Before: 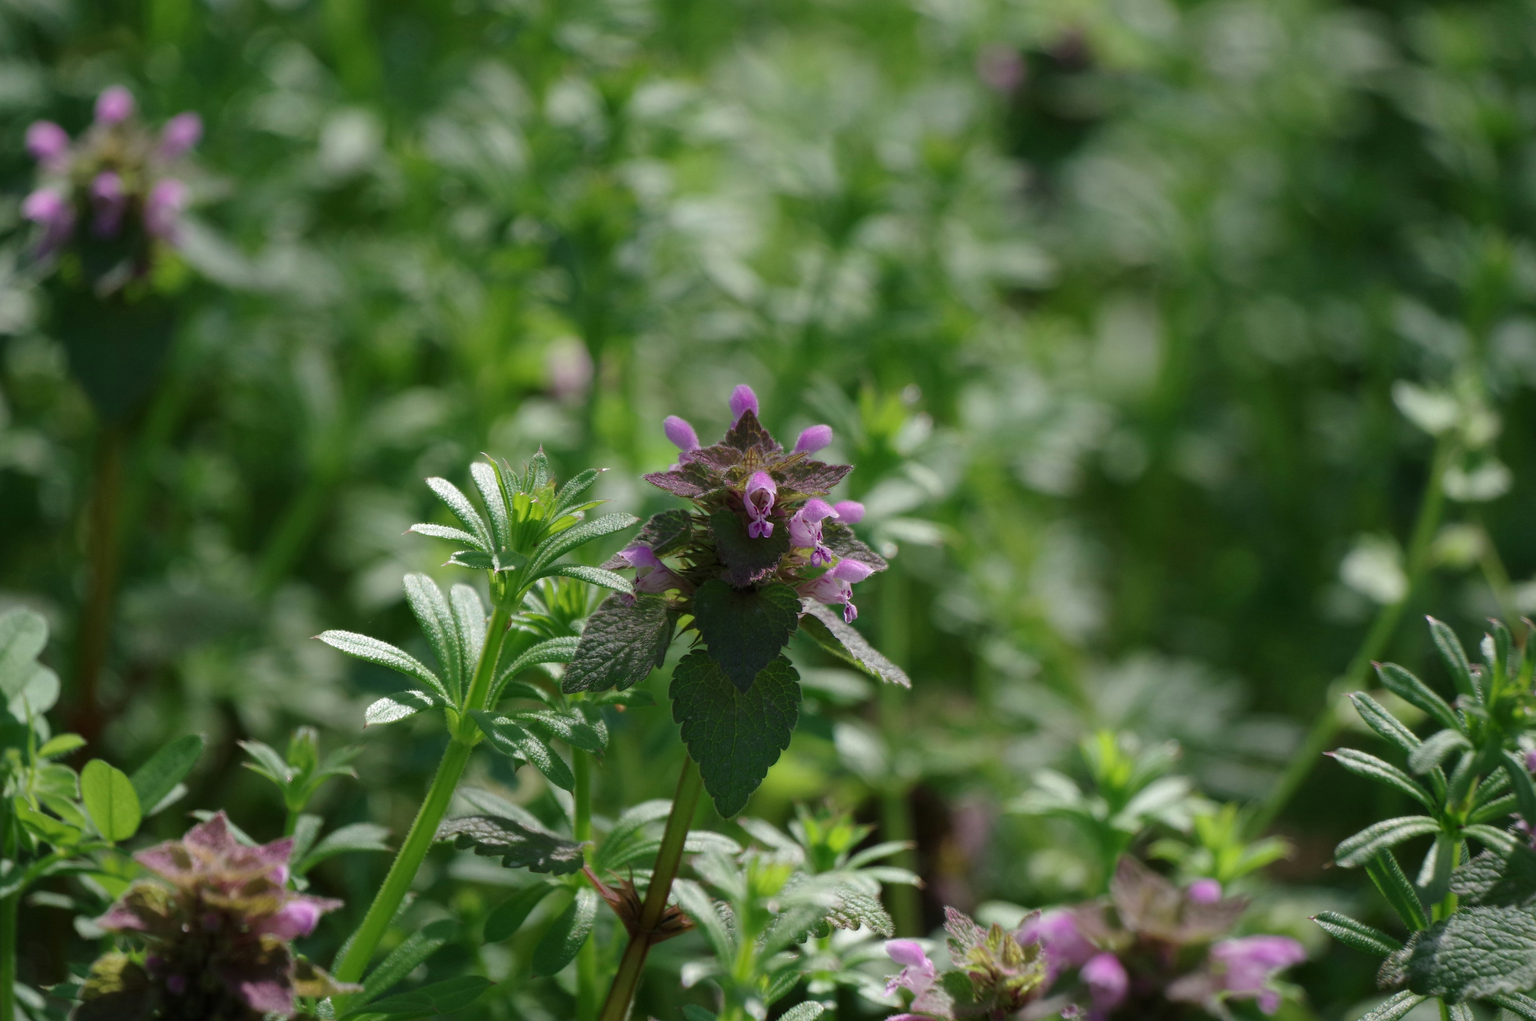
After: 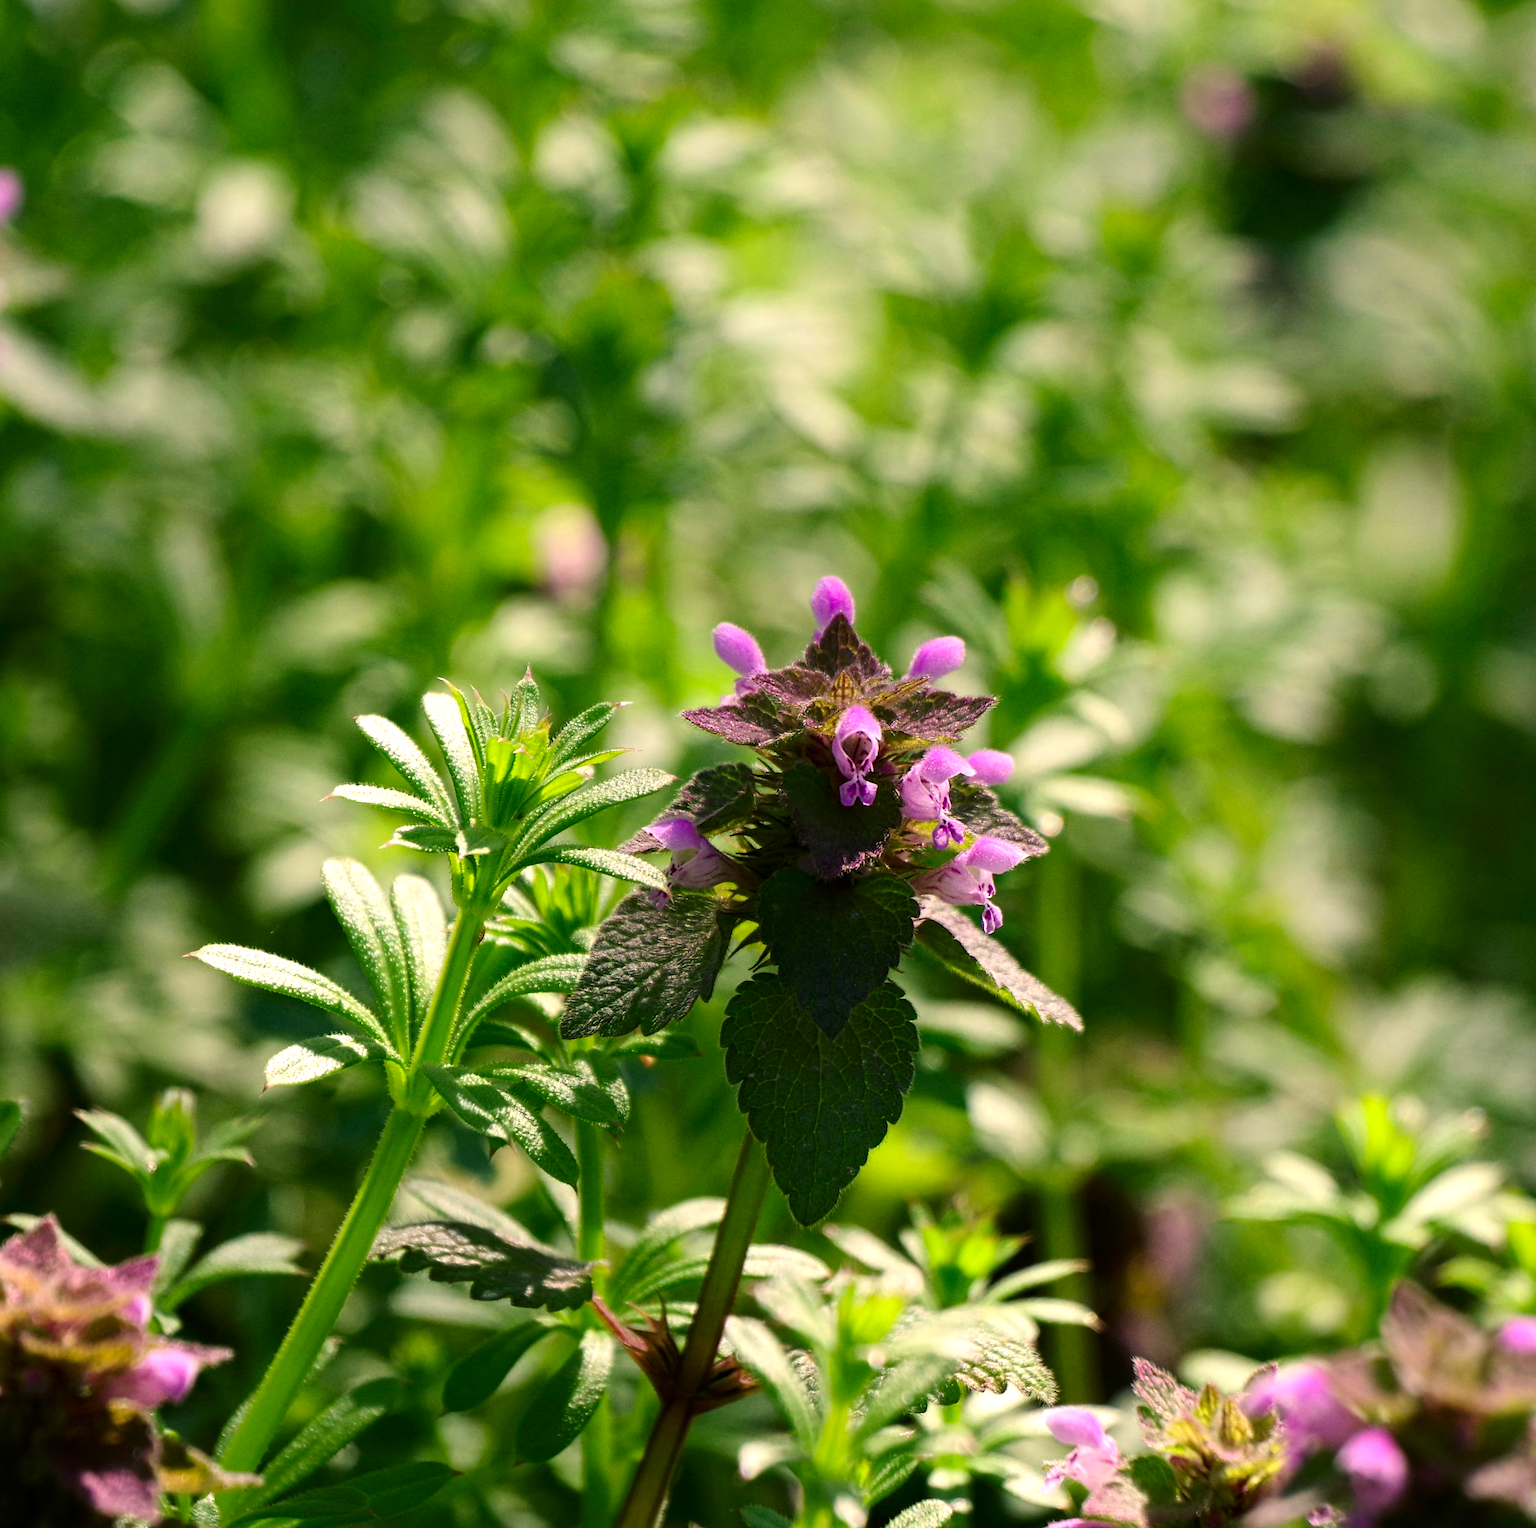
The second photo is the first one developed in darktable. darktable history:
tone equalizer: -8 EV -0.734 EV, -7 EV -0.691 EV, -6 EV -0.62 EV, -5 EV -0.414 EV, -3 EV 0.381 EV, -2 EV 0.6 EV, -1 EV 0.69 EV, +0 EV 0.723 EV
contrast equalizer: y [[0.502, 0.505, 0.512, 0.529, 0.564, 0.588], [0.5 ×6], [0.502, 0.505, 0.512, 0.529, 0.564, 0.588], [0, 0.001, 0.001, 0.004, 0.008, 0.011], [0, 0.001, 0.001, 0.004, 0.008, 0.011]]
contrast brightness saturation: contrast 0.164, saturation 0.329
color correction: highlights a* 11.86, highlights b* 11.74
crop and rotate: left 12.257%, right 20.954%
